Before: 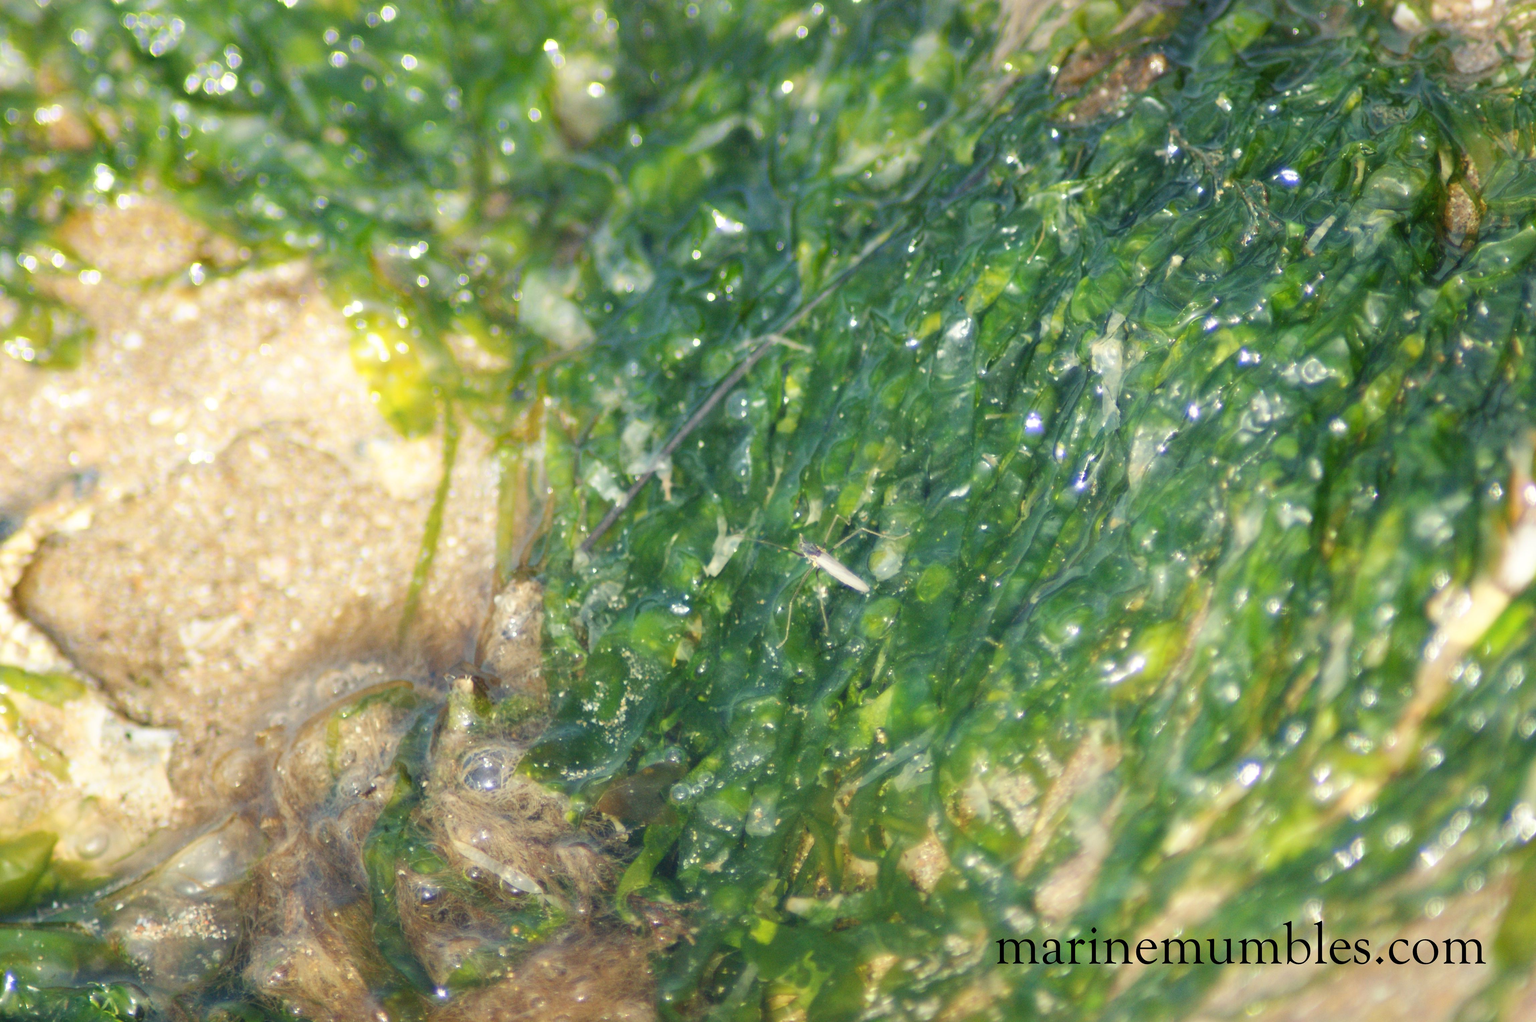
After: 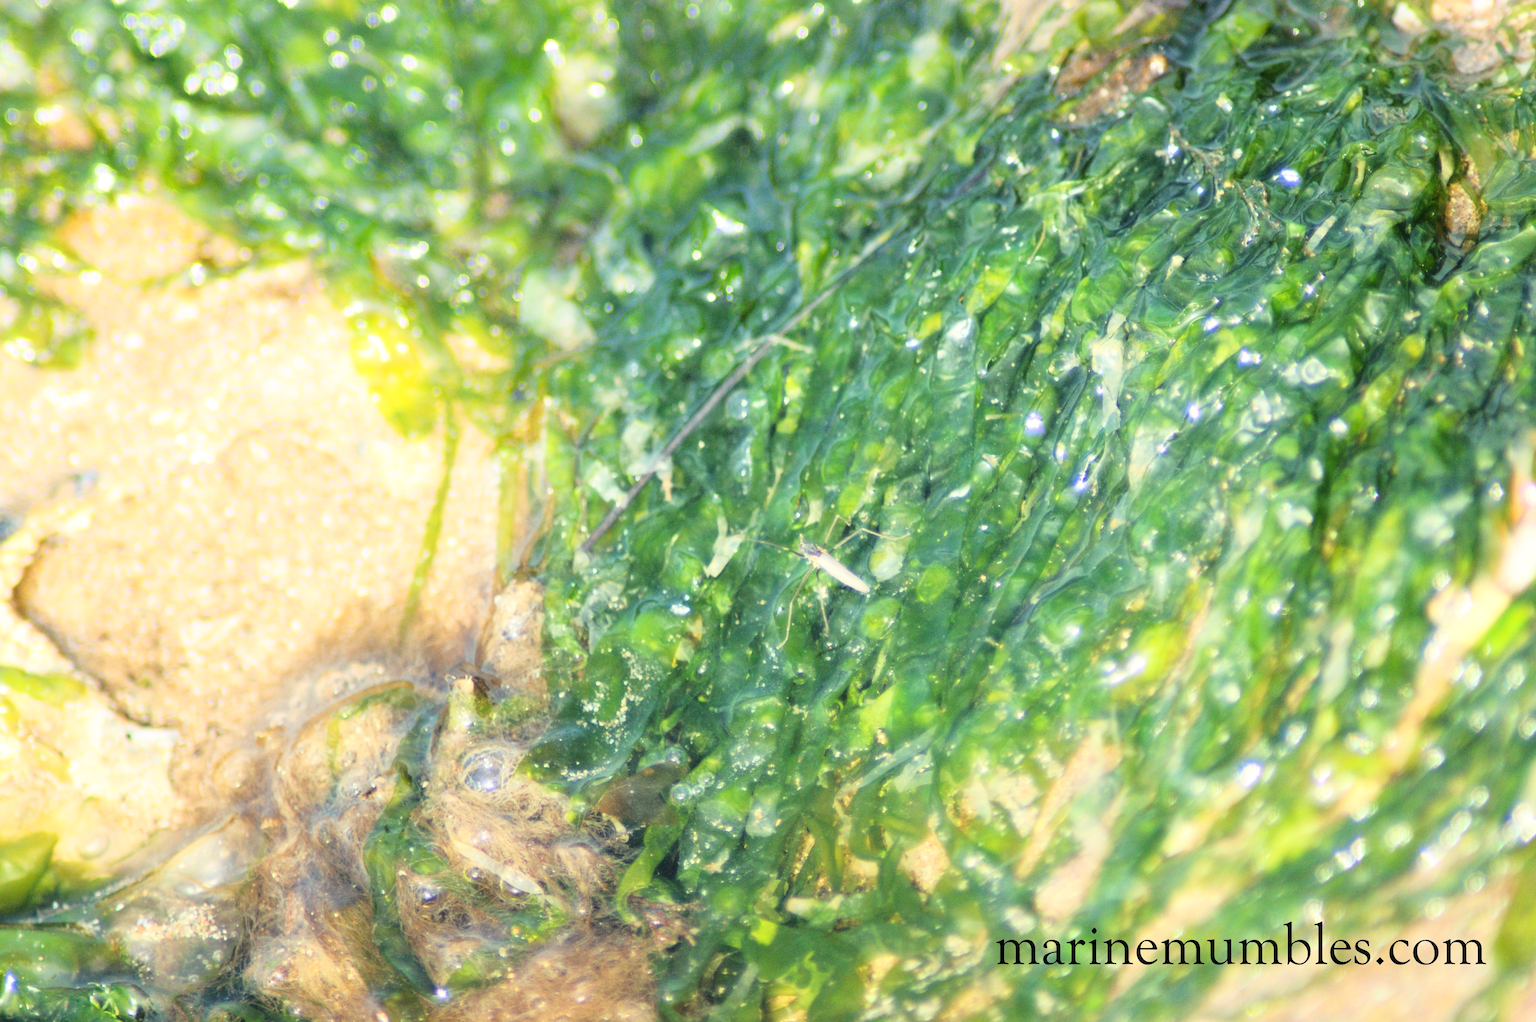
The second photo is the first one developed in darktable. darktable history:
tone equalizer: edges refinement/feathering 500, mask exposure compensation -1.57 EV, preserve details no
base curve: curves: ch0 [(0, 0) (0.028, 0.03) (0.121, 0.232) (0.46, 0.748) (0.859, 0.968) (1, 1)]
